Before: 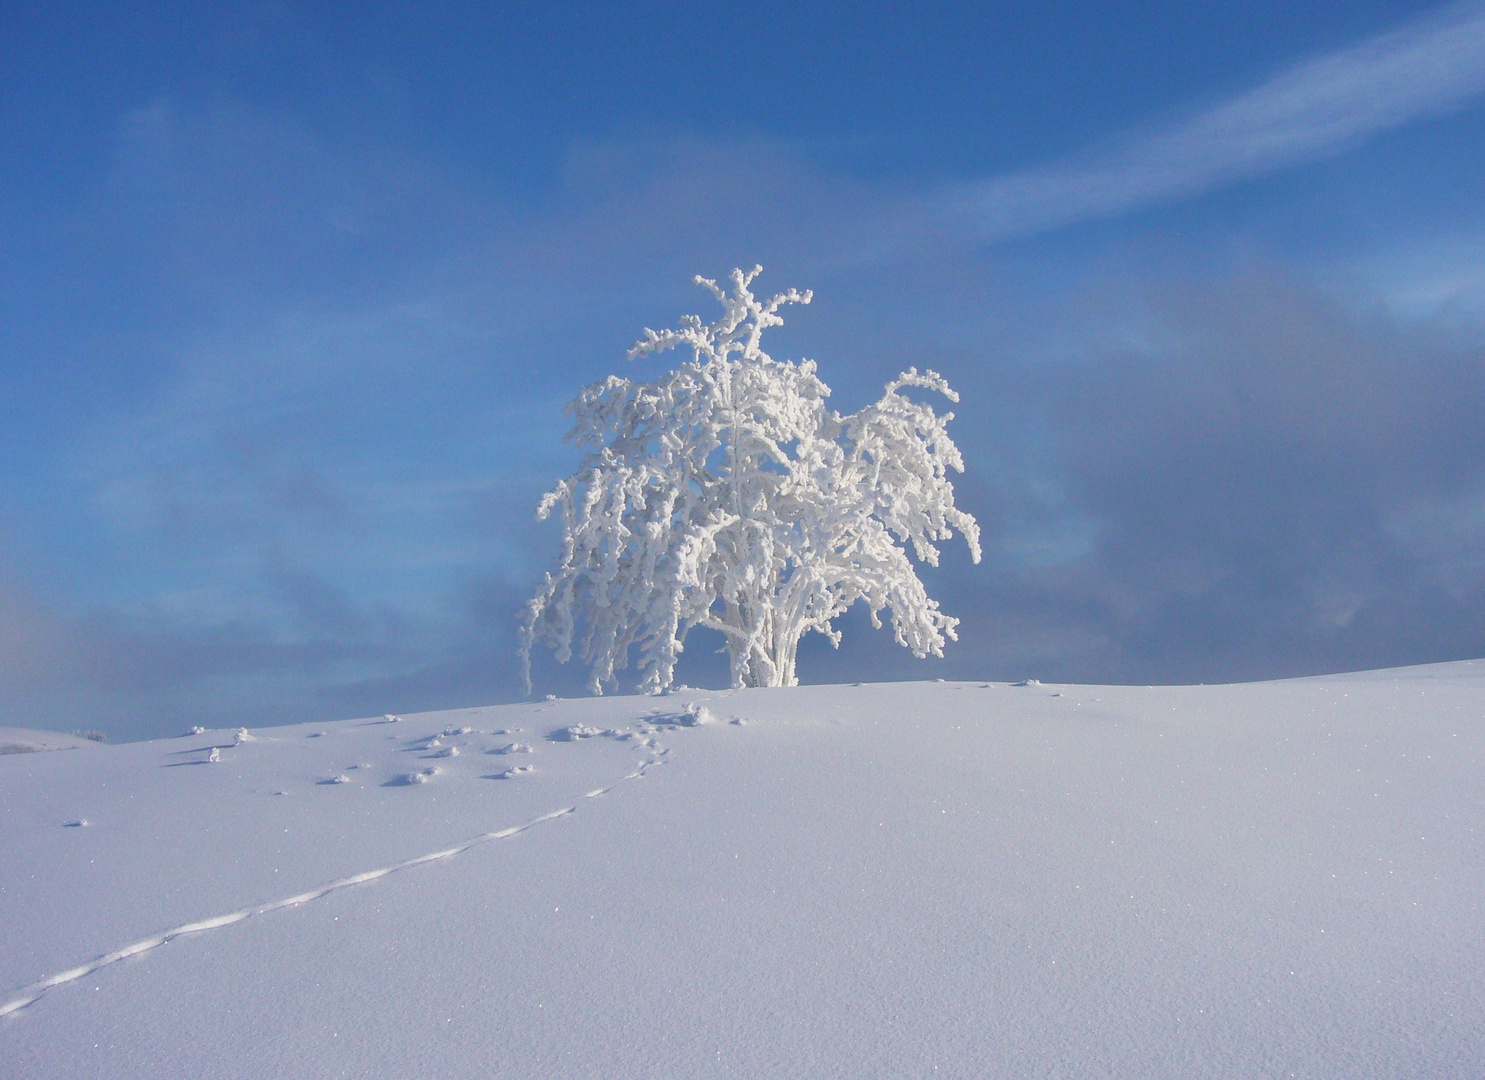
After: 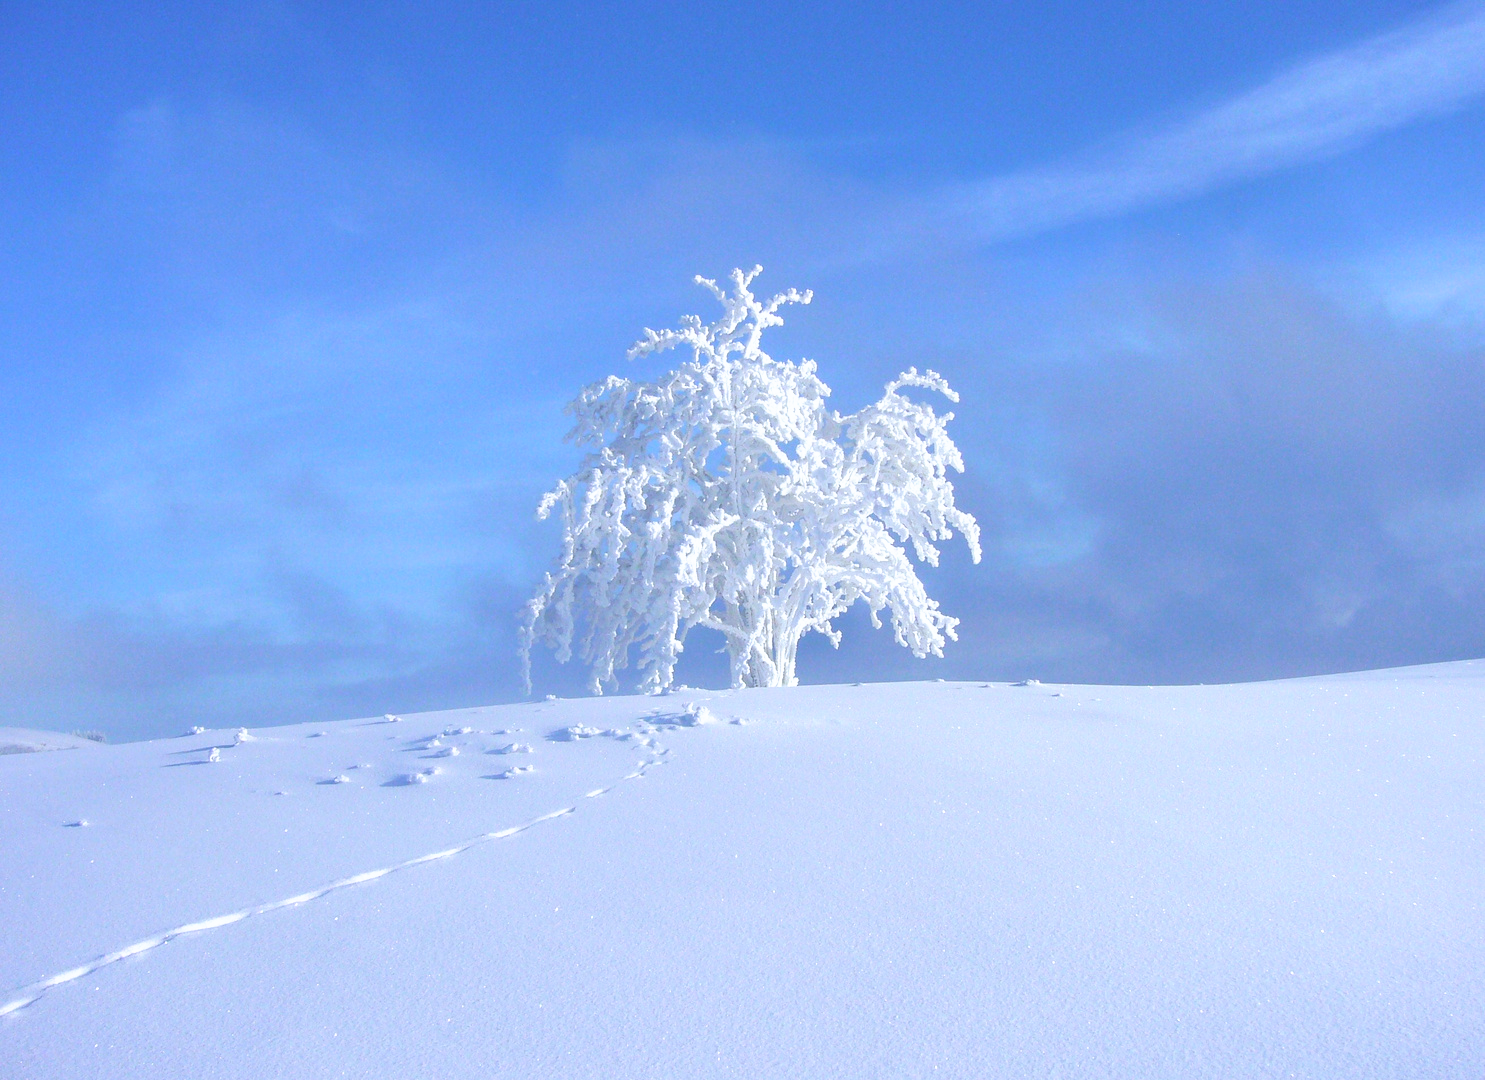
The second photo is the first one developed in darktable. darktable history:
contrast brightness saturation: contrast -0.15, brightness 0.05, saturation -0.12
white balance: red 0.924, blue 1.095
tone curve: curves: ch0 [(0, 0) (0.003, 0.002) (0.011, 0.006) (0.025, 0.014) (0.044, 0.025) (0.069, 0.039) (0.1, 0.056) (0.136, 0.086) (0.177, 0.129) (0.224, 0.183) (0.277, 0.247) (0.335, 0.318) (0.399, 0.395) (0.468, 0.48) (0.543, 0.571) (0.623, 0.668) (0.709, 0.773) (0.801, 0.873) (0.898, 0.978) (1, 1)], preserve colors none
exposure: black level correction 0.001, exposure 0.5 EV, compensate exposure bias true, compensate highlight preservation false
